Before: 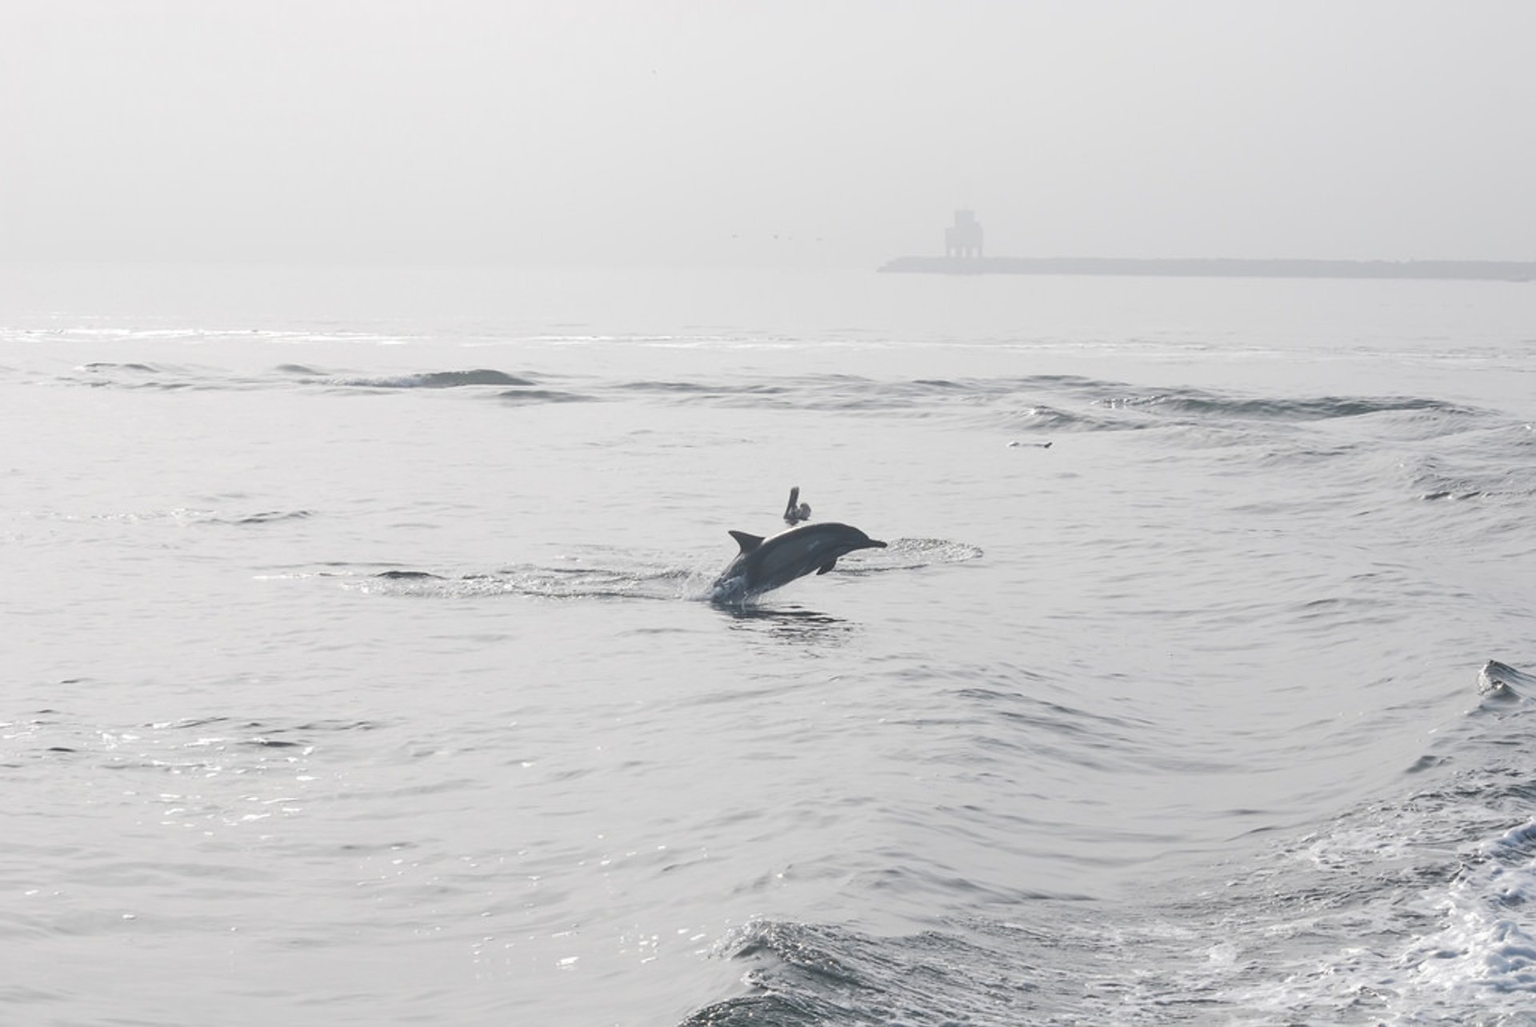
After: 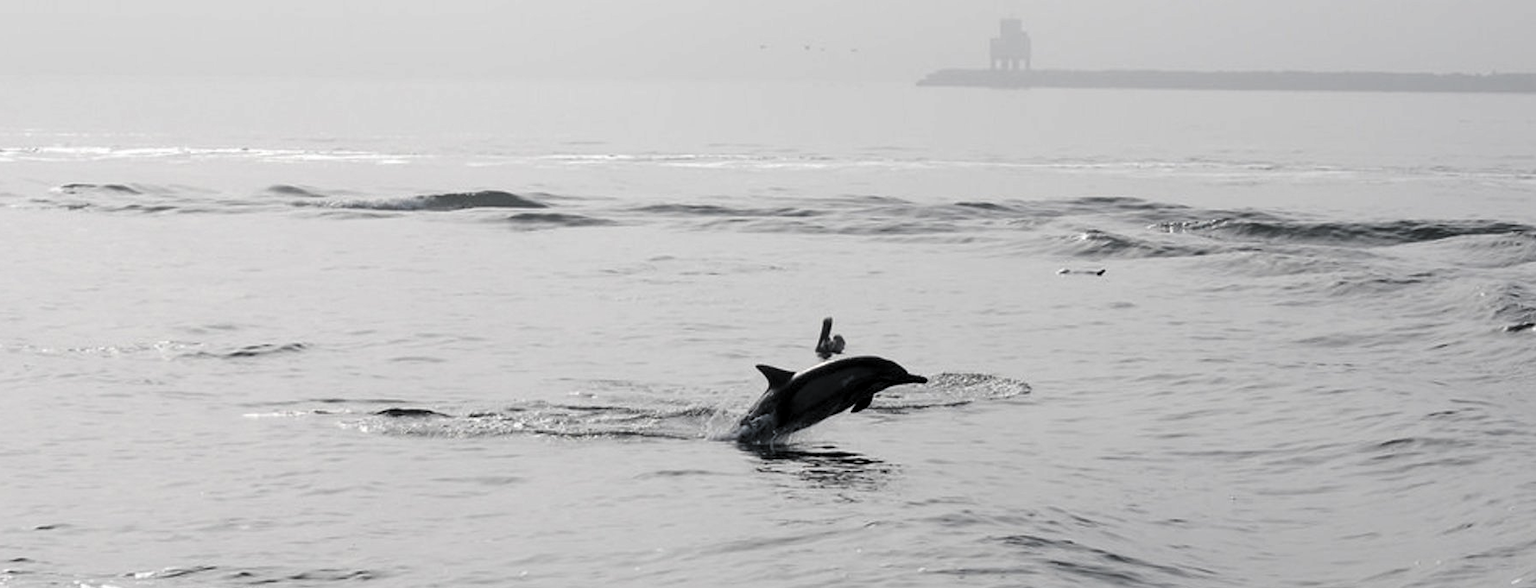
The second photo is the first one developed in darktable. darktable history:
levels: mode automatic, black 0.096%, levels [0, 0.476, 0.951]
crop: left 1.84%, top 18.835%, right 5.473%, bottom 28.03%
